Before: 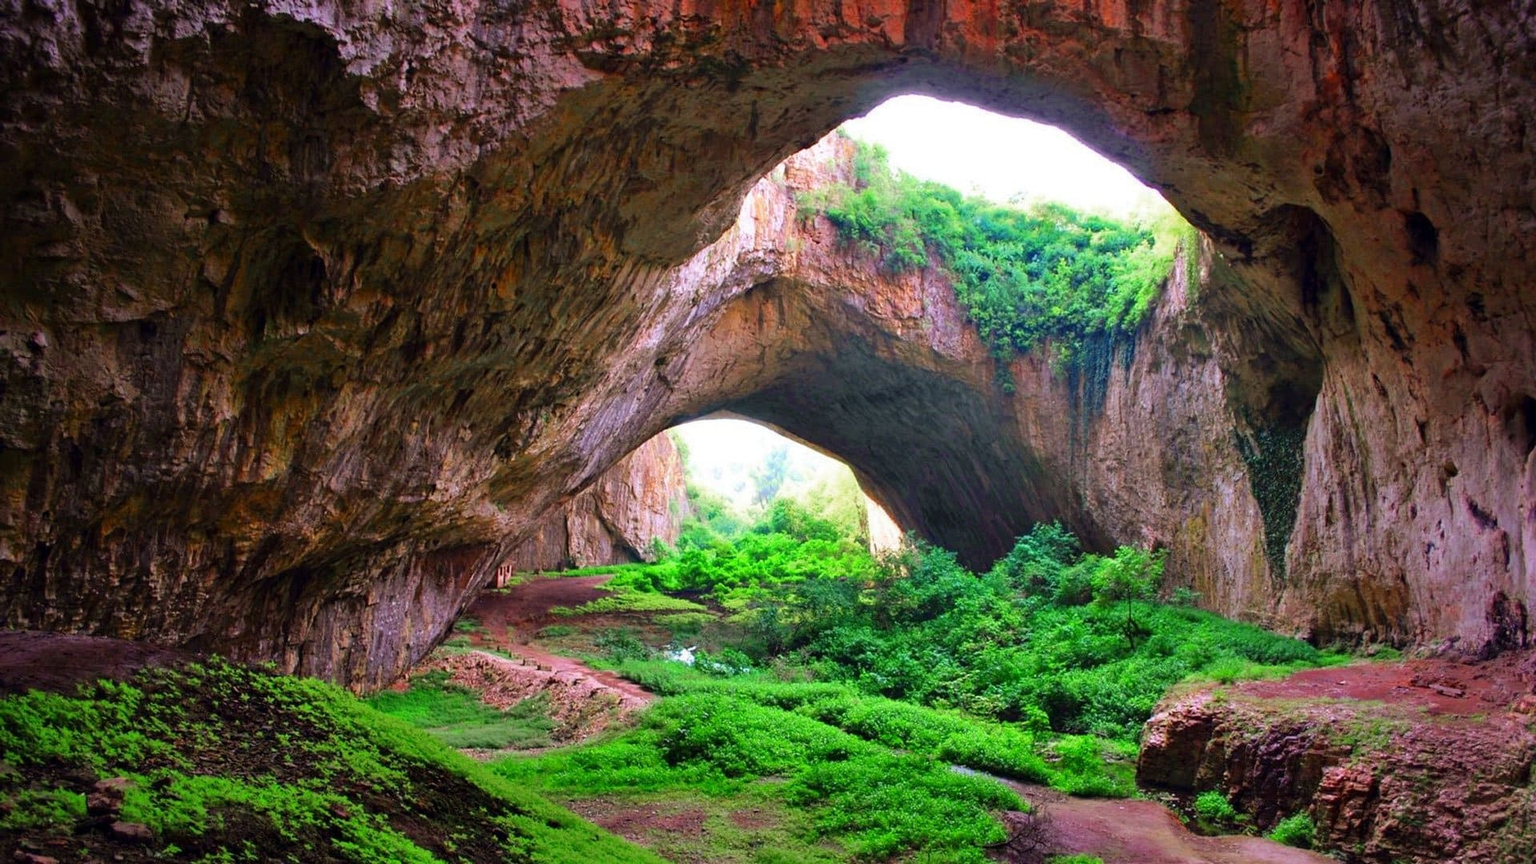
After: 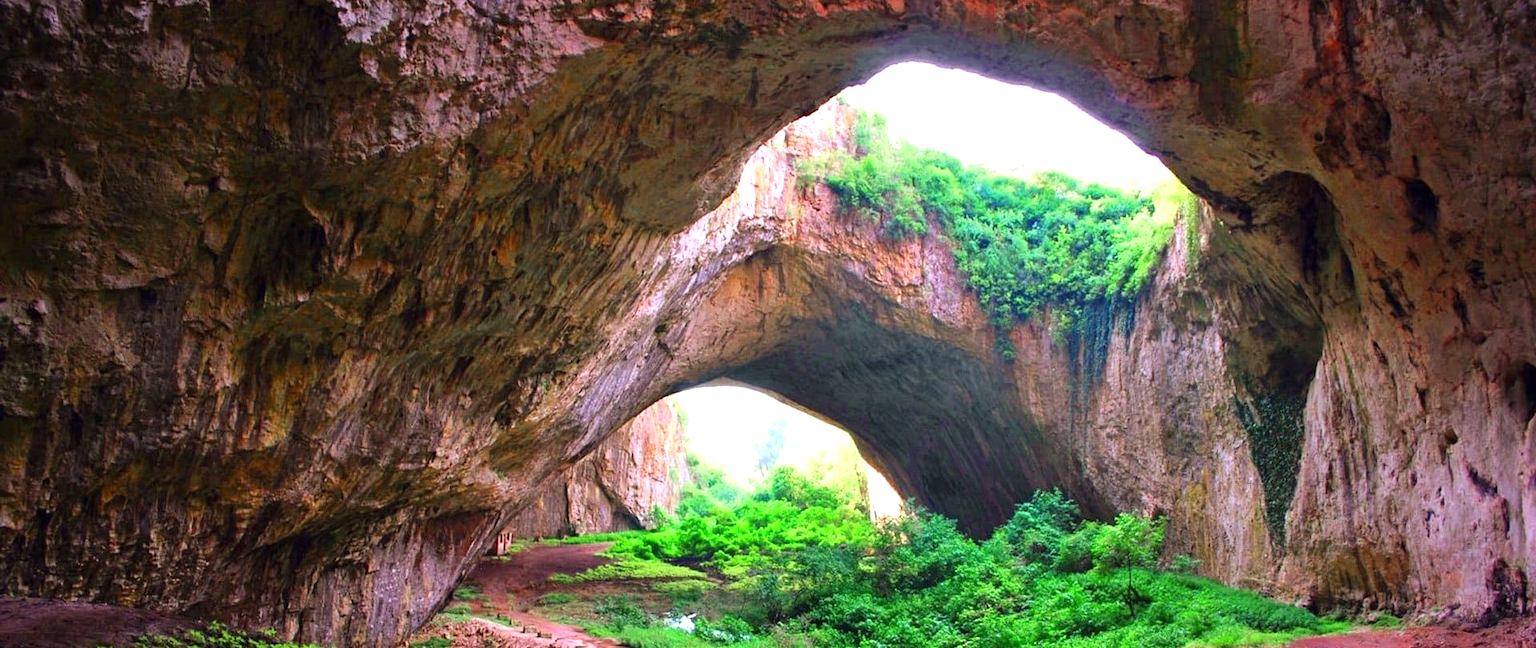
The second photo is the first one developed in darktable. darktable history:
crop: top 3.857%, bottom 21.132%
exposure: black level correction 0, exposure 0.5 EV, compensate highlight preservation false
